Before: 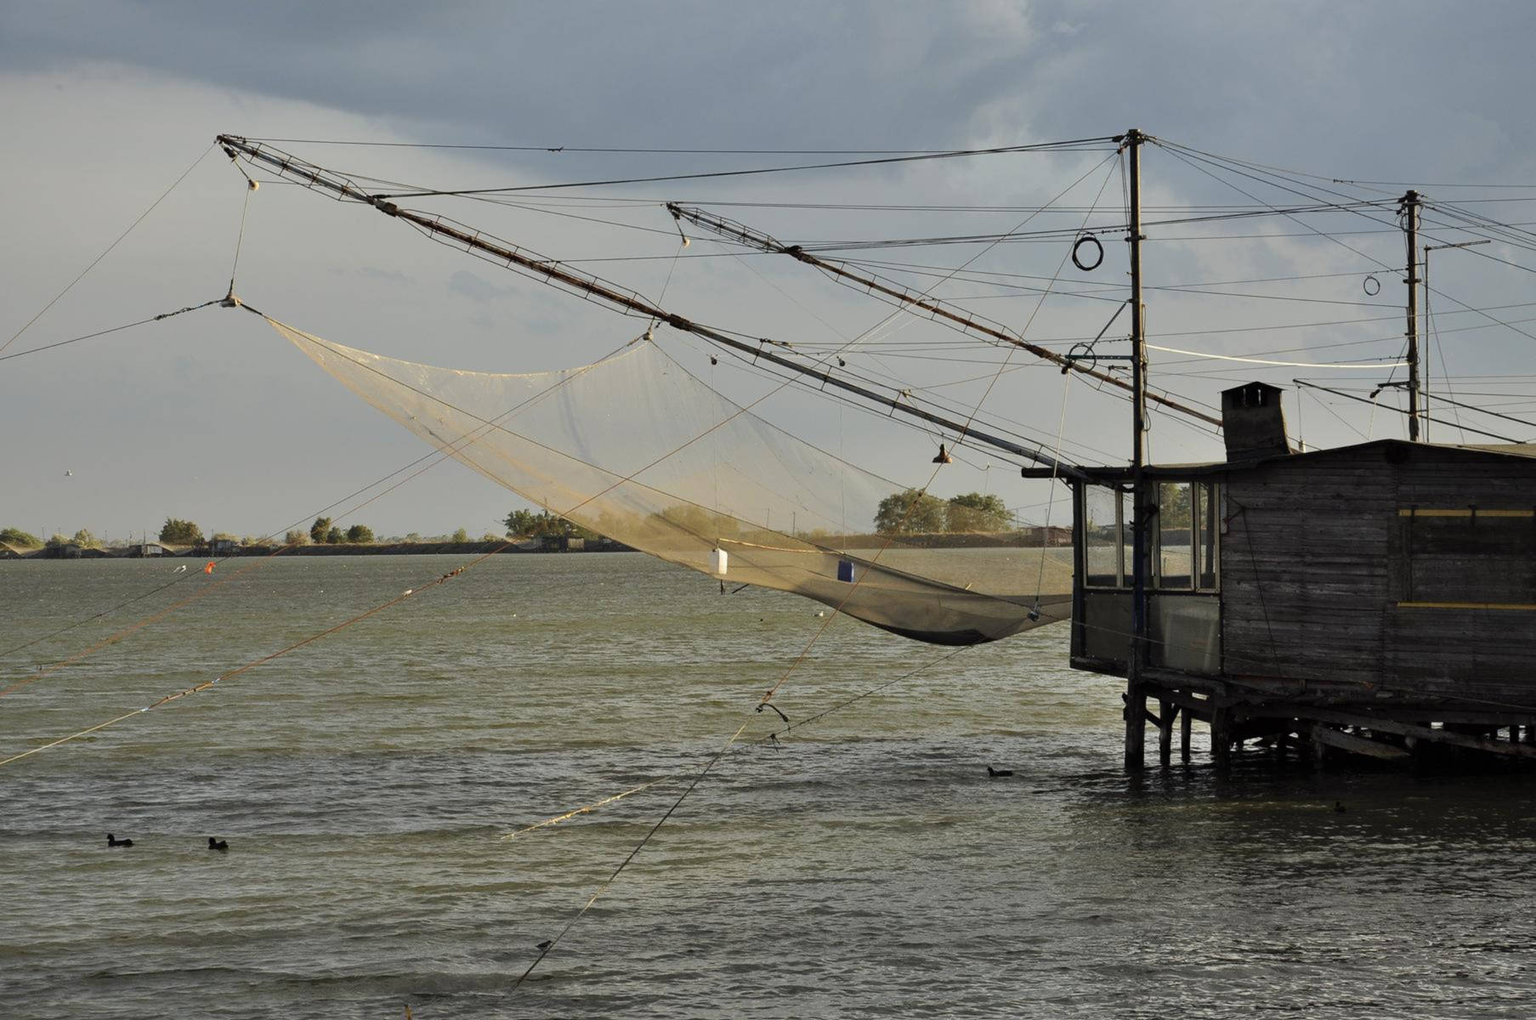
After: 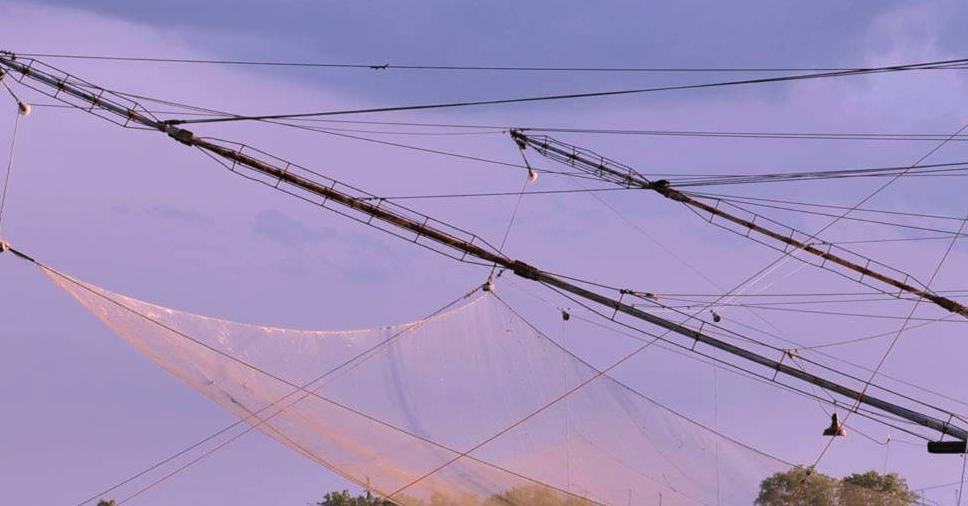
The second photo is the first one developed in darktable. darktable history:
crop: left 15.185%, top 9.126%, right 31.203%, bottom 48.633%
color correction: highlights a* 15.14, highlights b* -24.98
velvia: strength 40.16%
